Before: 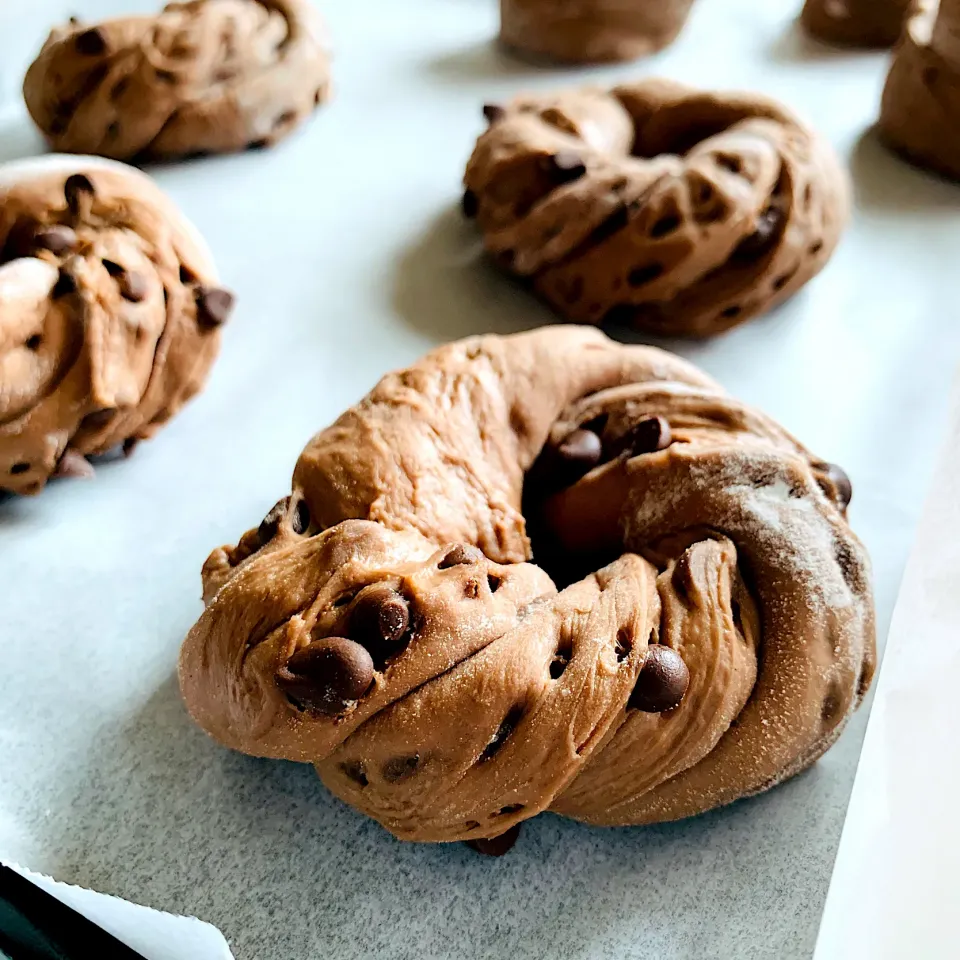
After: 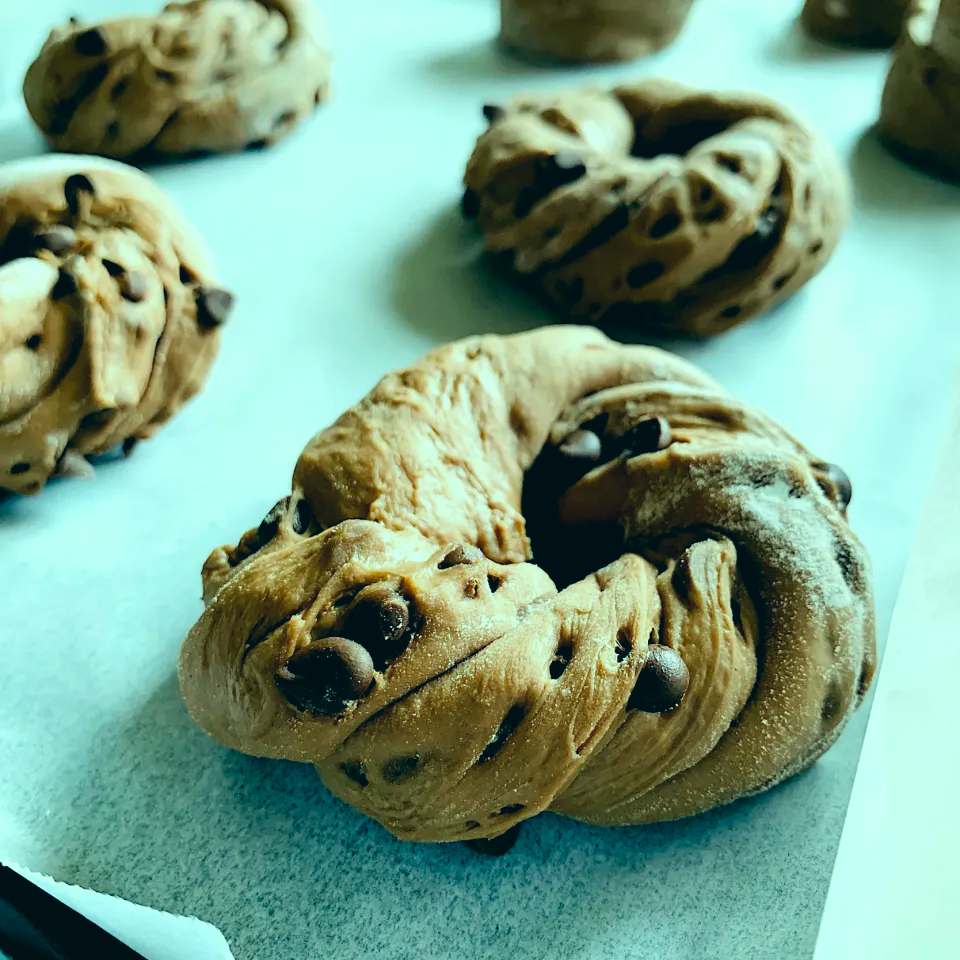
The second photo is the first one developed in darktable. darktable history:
white balance: red 0.974, blue 1.044
color correction: highlights a* -20.08, highlights b* 9.8, shadows a* -20.4, shadows b* -10.76
